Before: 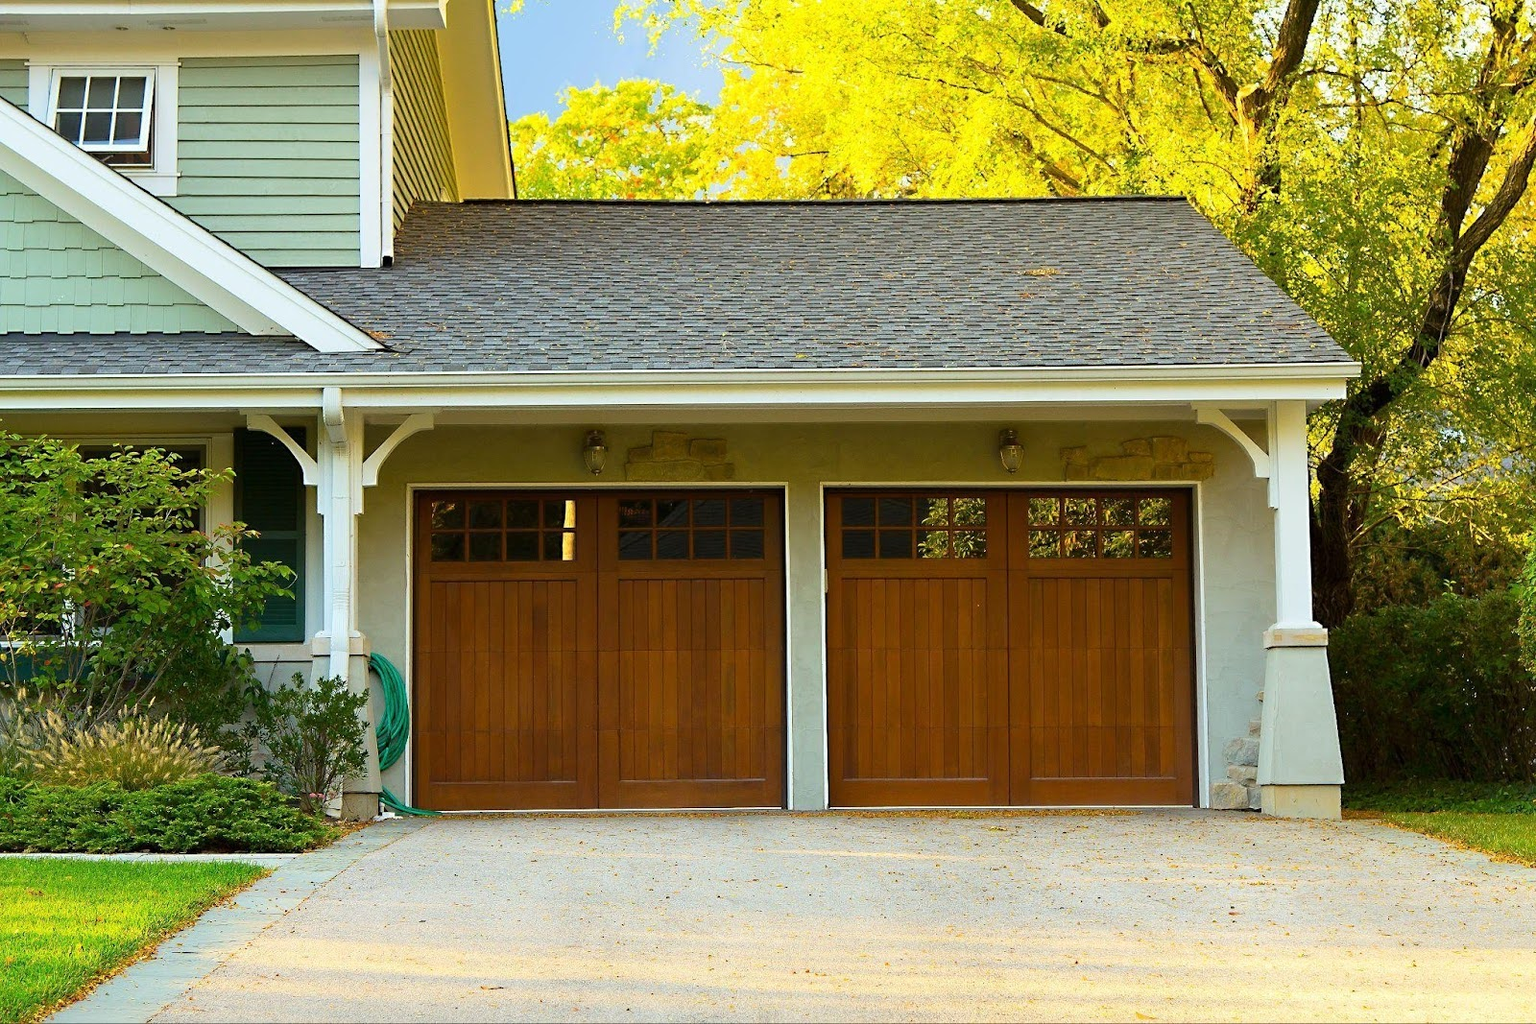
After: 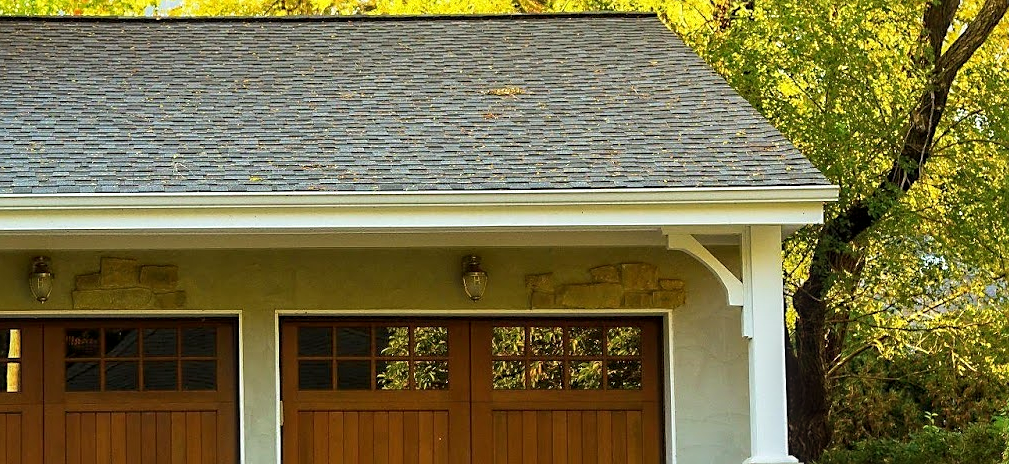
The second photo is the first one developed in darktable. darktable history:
crop: left 36.24%, top 17.995%, right 0.659%, bottom 38.504%
sharpen: radius 1.463, amount 0.39, threshold 1.23
velvia: strength 10.38%
local contrast: on, module defaults
